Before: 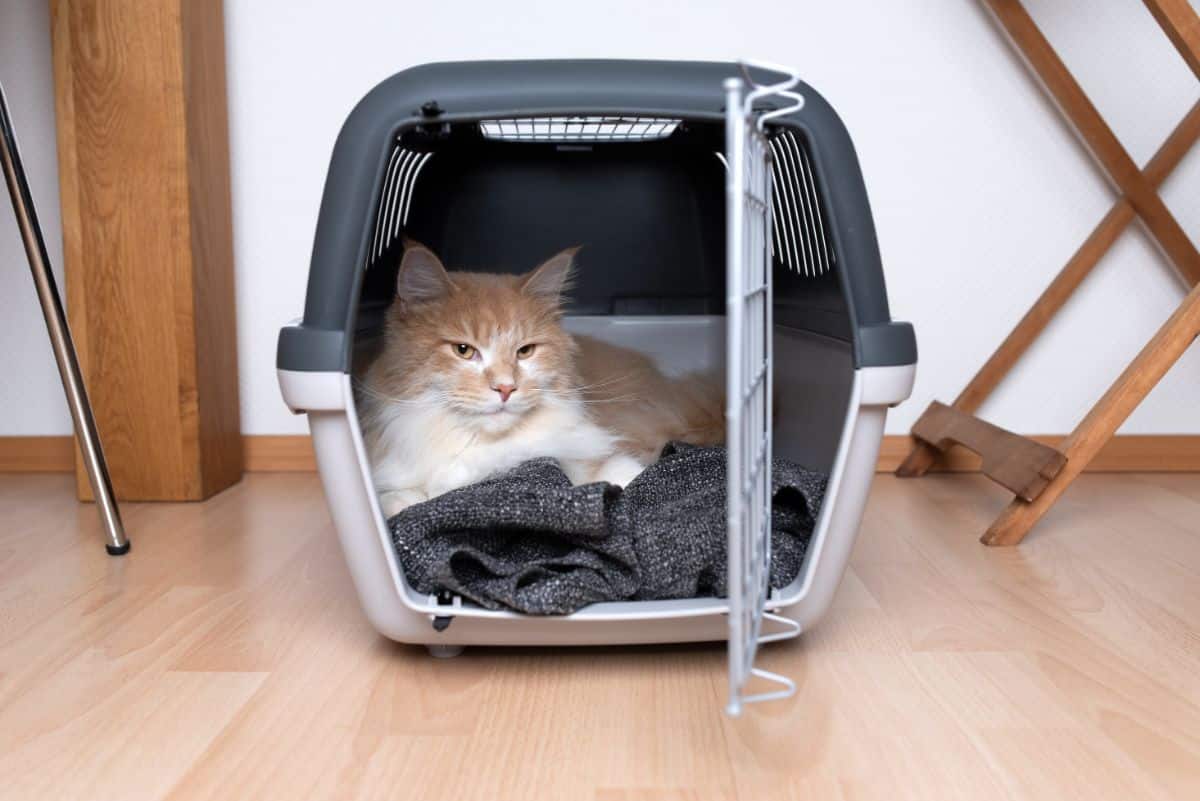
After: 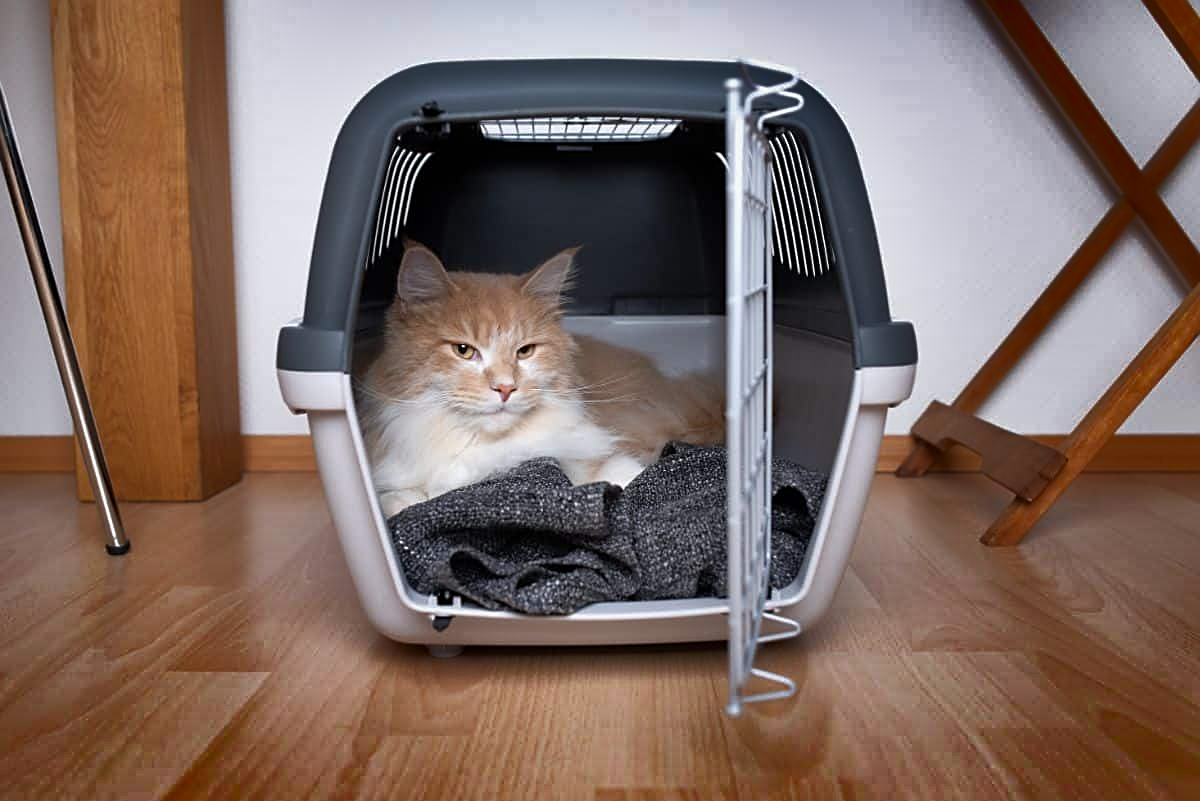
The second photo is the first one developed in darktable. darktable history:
shadows and highlights: radius 123.98, shadows 100, white point adjustment -3, highlights -100, highlights color adjustment 89.84%, soften with gaussian
sharpen: on, module defaults
